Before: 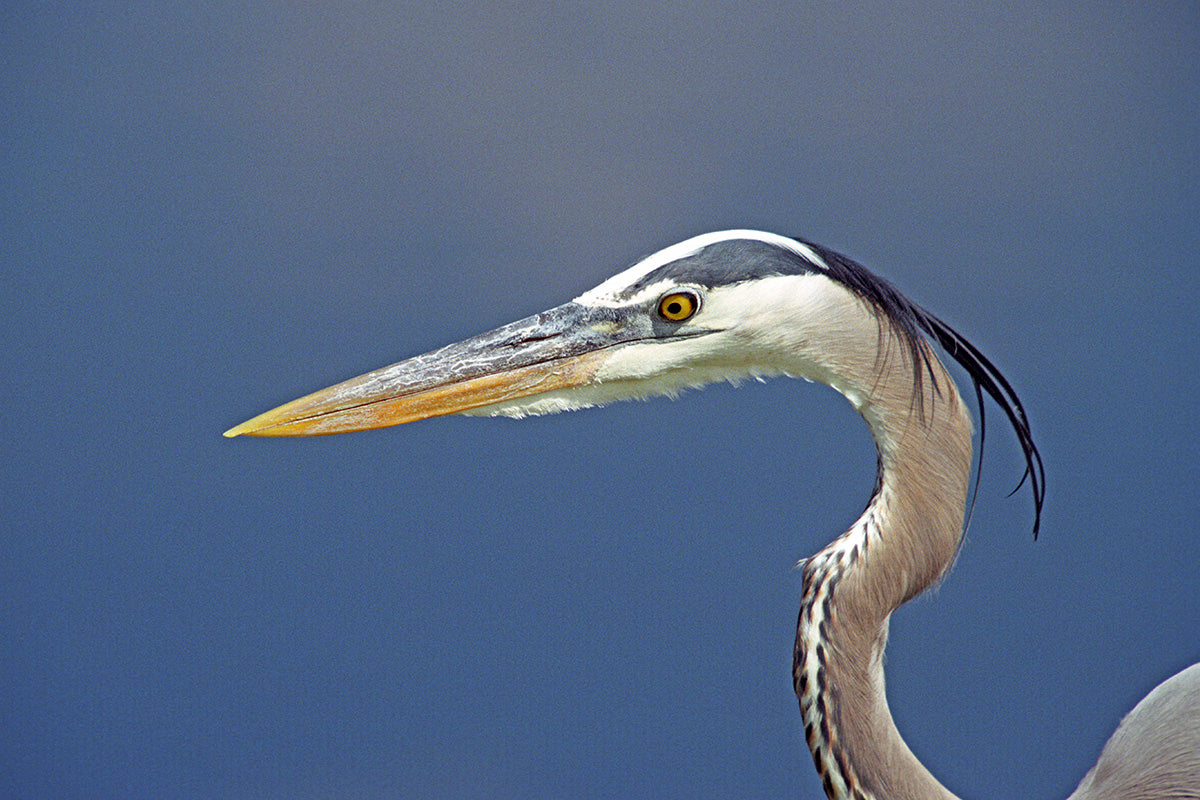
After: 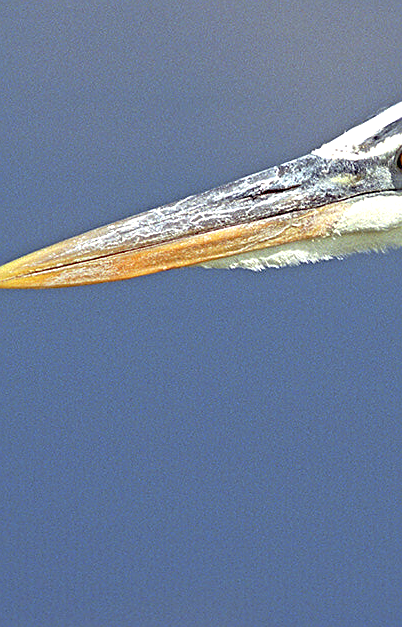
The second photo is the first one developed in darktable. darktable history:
exposure: black level correction 0.001, exposure 0.5 EV, compensate exposure bias true, compensate highlight preservation false
sharpen: on, module defaults
crop and rotate: left 21.77%, top 18.528%, right 44.676%, bottom 2.997%
tone curve: curves: ch0 [(0, 0) (0.003, 0.005) (0.011, 0.016) (0.025, 0.036) (0.044, 0.071) (0.069, 0.112) (0.1, 0.149) (0.136, 0.187) (0.177, 0.228) (0.224, 0.272) (0.277, 0.32) (0.335, 0.374) (0.399, 0.429) (0.468, 0.479) (0.543, 0.538) (0.623, 0.609) (0.709, 0.697) (0.801, 0.789) (0.898, 0.876) (1, 1)], preserve colors none
